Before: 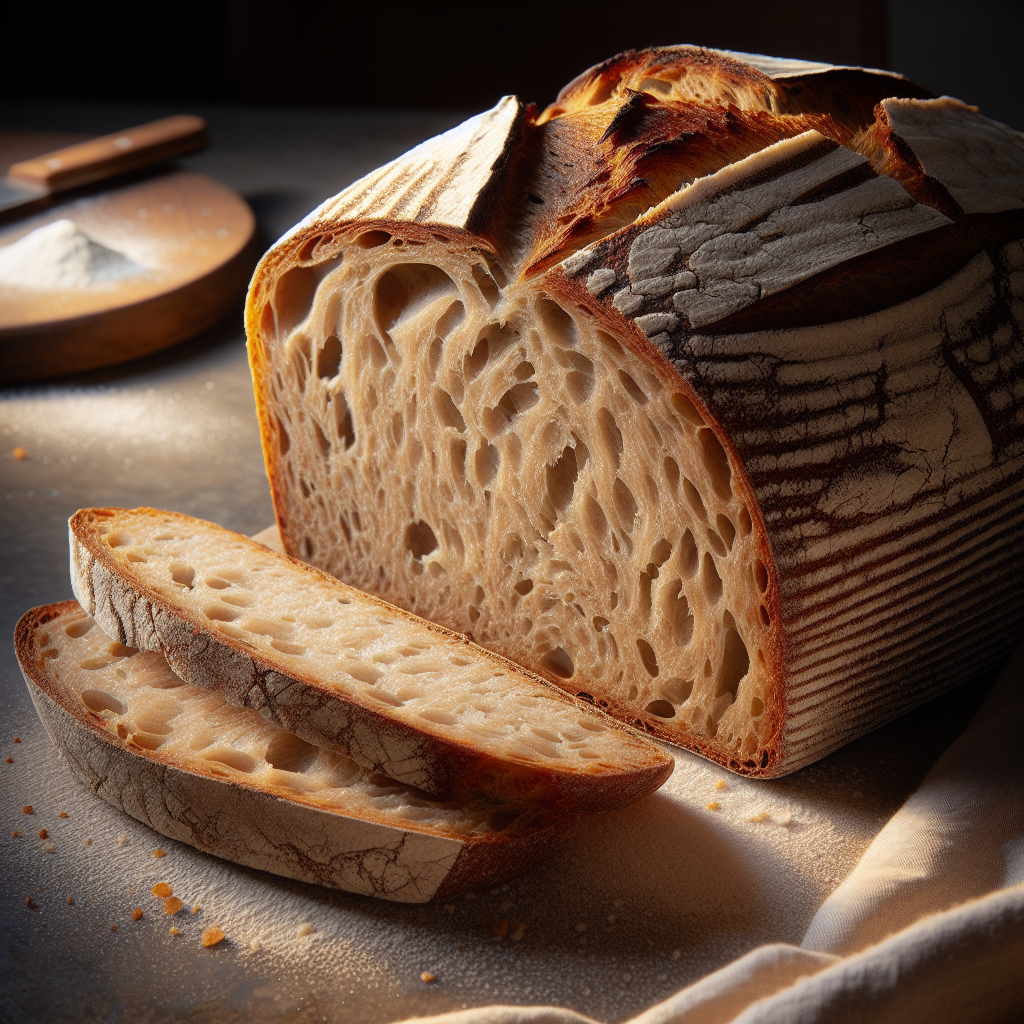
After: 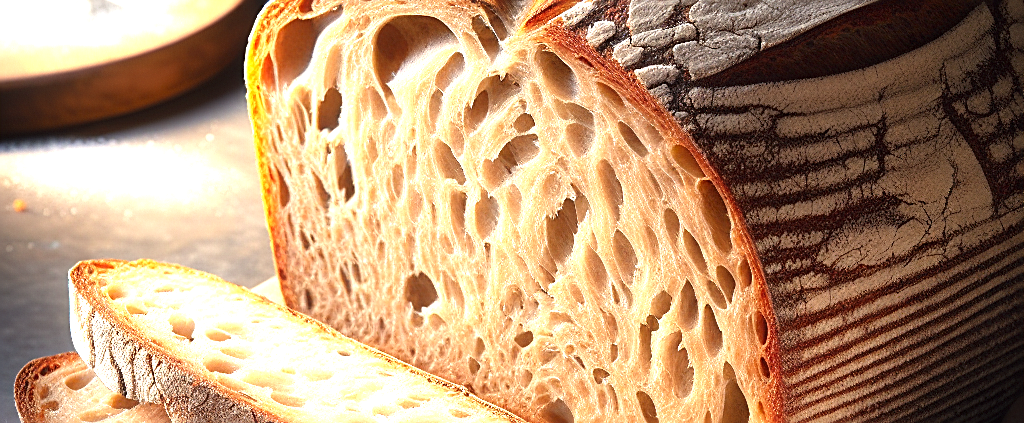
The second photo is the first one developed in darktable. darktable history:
sharpen: on, module defaults
exposure: black level correction 0, exposure 1.484 EV, compensate highlight preservation false
crop and rotate: top 24.265%, bottom 34.351%
